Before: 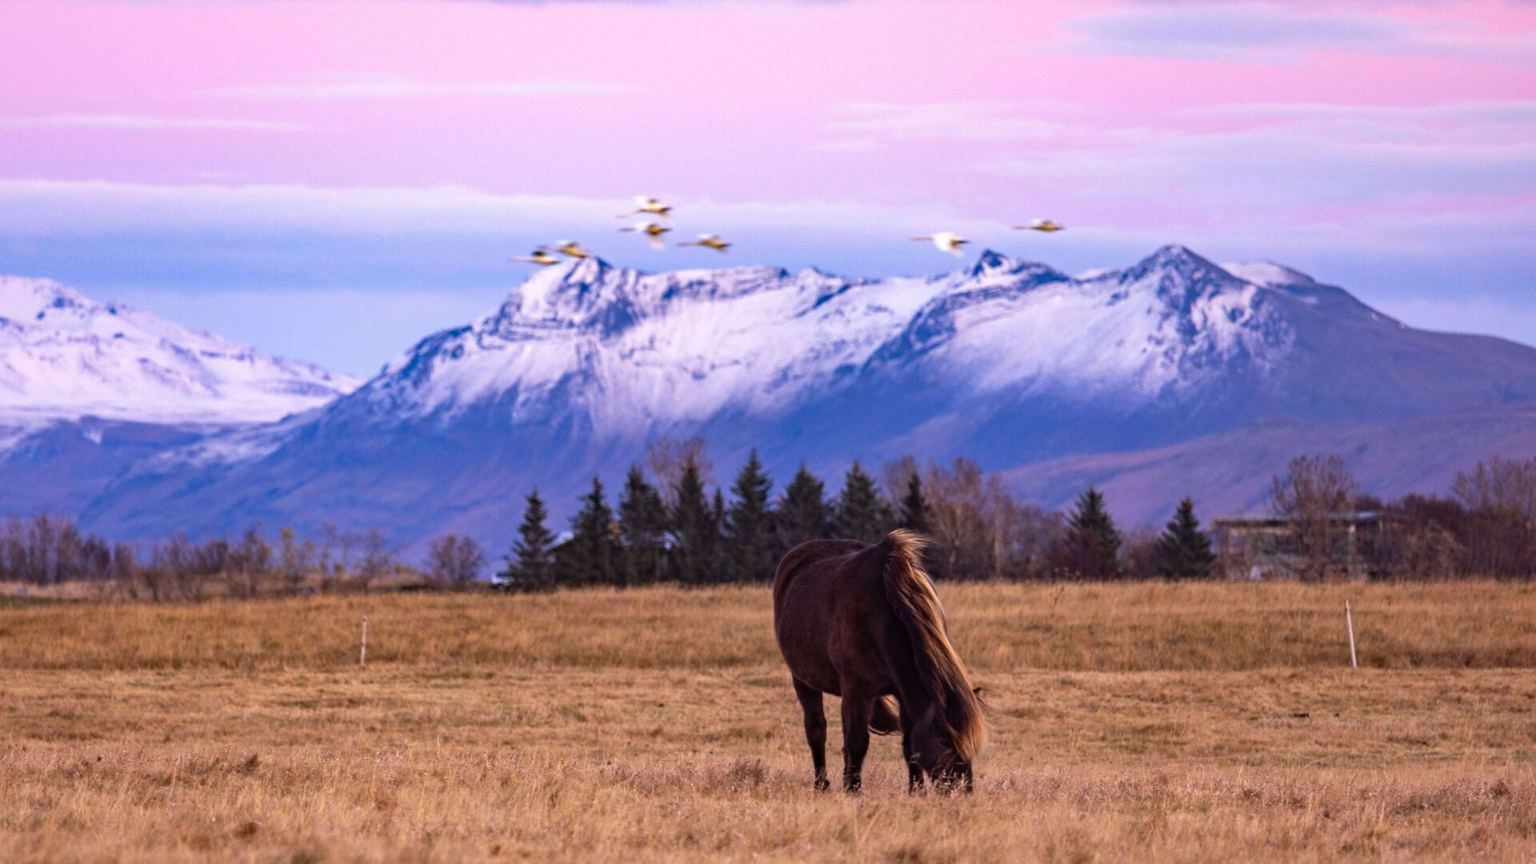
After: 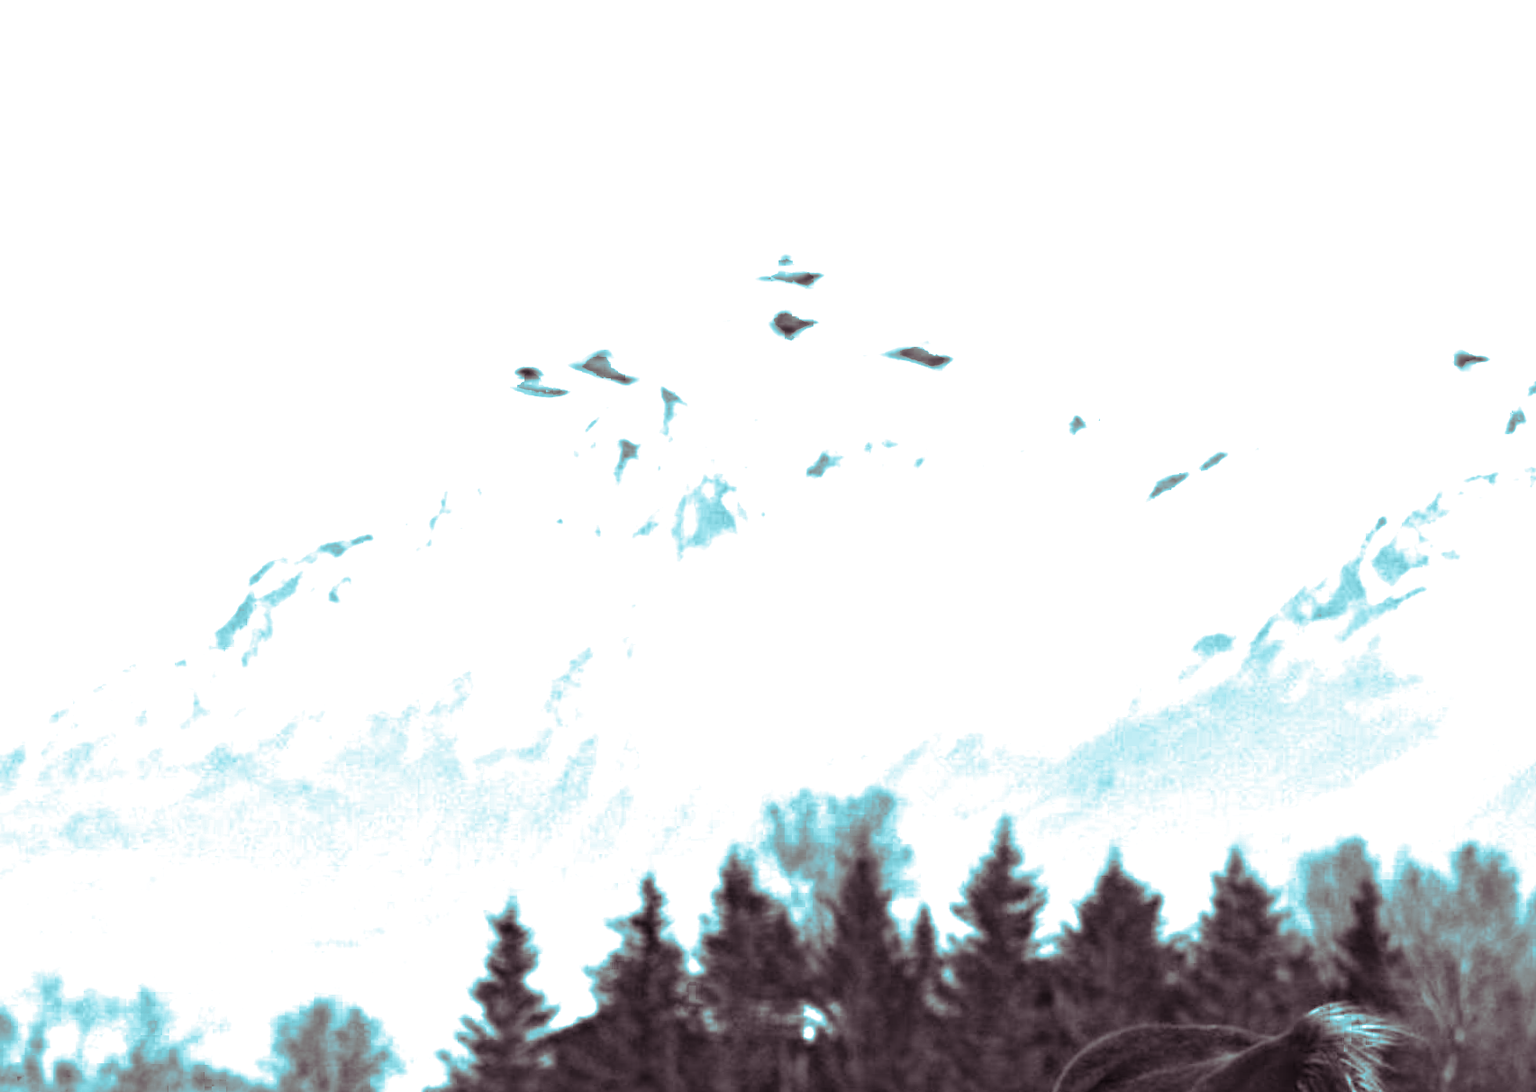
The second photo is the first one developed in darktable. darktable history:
rotate and perspective: rotation 0.8°, automatic cropping off
crop: left 20.248%, top 10.86%, right 35.675%, bottom 34.321%
exposure: exposure 1 EV, compensate highlight preservation false
color balance rgb: perceptual saturation grading › global saturation 25%, global vibrance 20%
levels: levels [0, 0.476, 0.951]
split-toning: shadows › hue 327.6°, highlights › hue 198°, highlights › saturation 0.55, balance -21.25, compress 0%
color zones: curves: ch0 [(0.002, 0.589) (0.107, 0.484) (0.146, 0.249) (0.217, 0.352) (0.309, 0.525) (0.39, 0.404) (0.455, 0.169) (0.597, 0.055) (0.724, 0.212) (0.775, 0.691) (0.869, 0.571) (1, 0.587)]; ch1 [(0, 0) (0.143, 0) (0.286, 0) (0.429, 0) (0.571, 0) (0.714, 0) (0.857, 0)]
